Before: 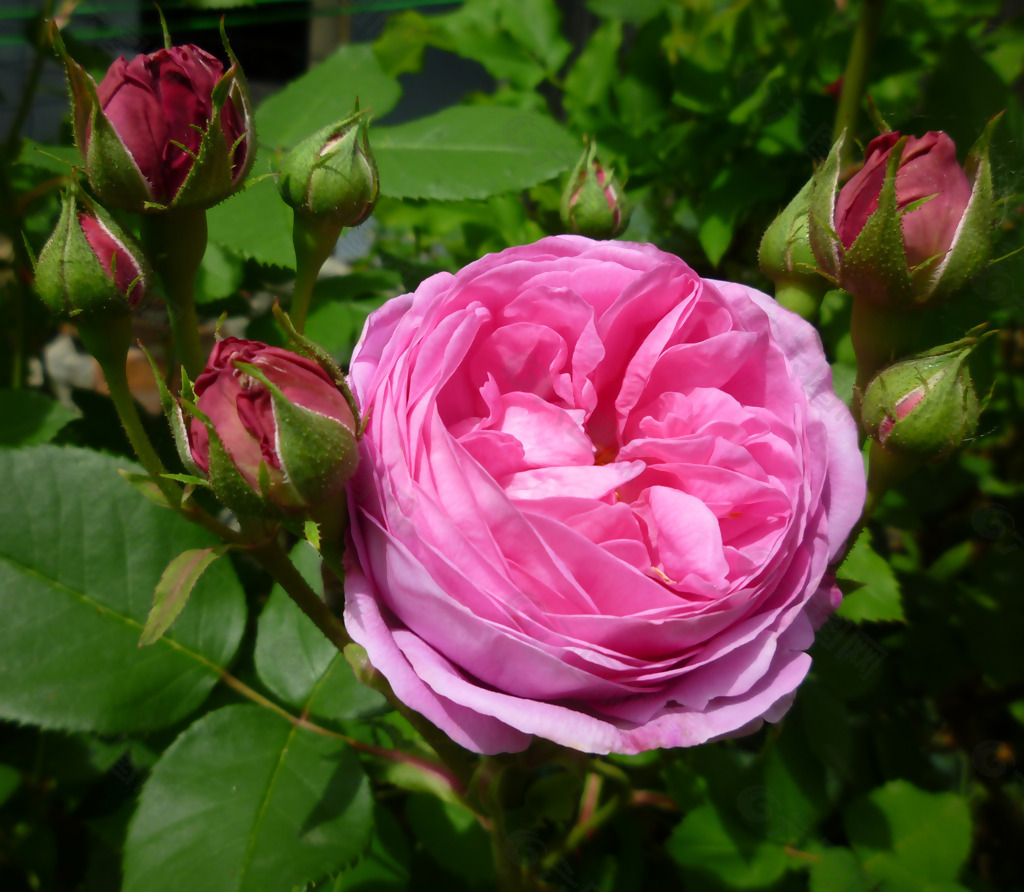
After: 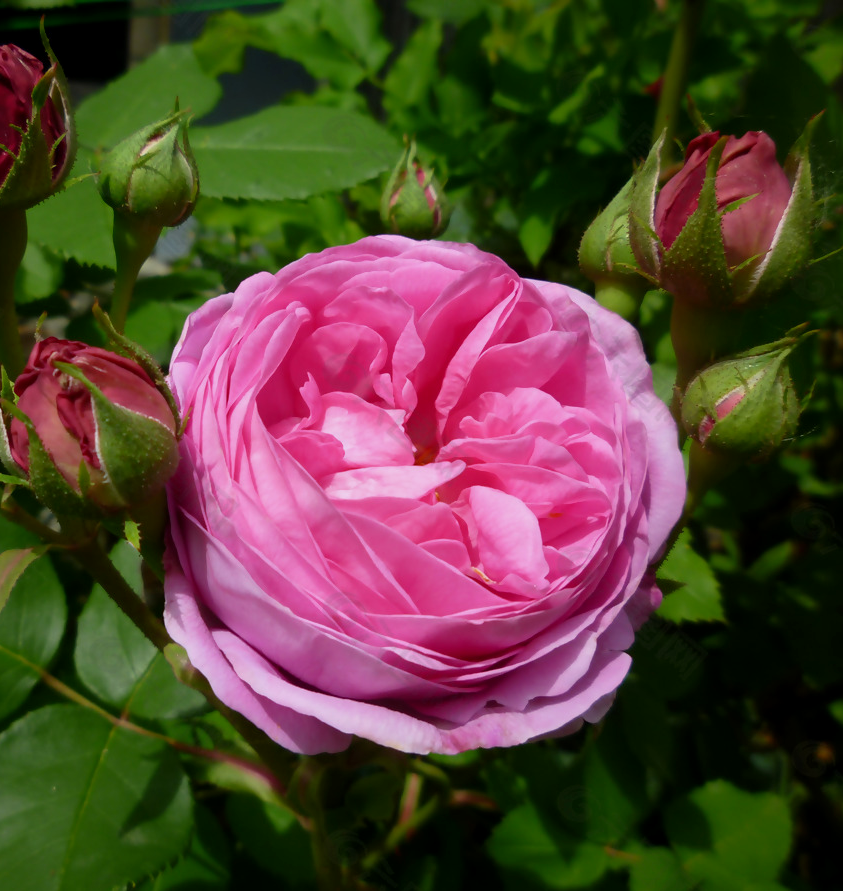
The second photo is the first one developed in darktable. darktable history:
crop: left 17.582%, bottom 0.031%
exposure: black level correction 0.001, exposure -0.2 EV, compensate highlight preservation false
